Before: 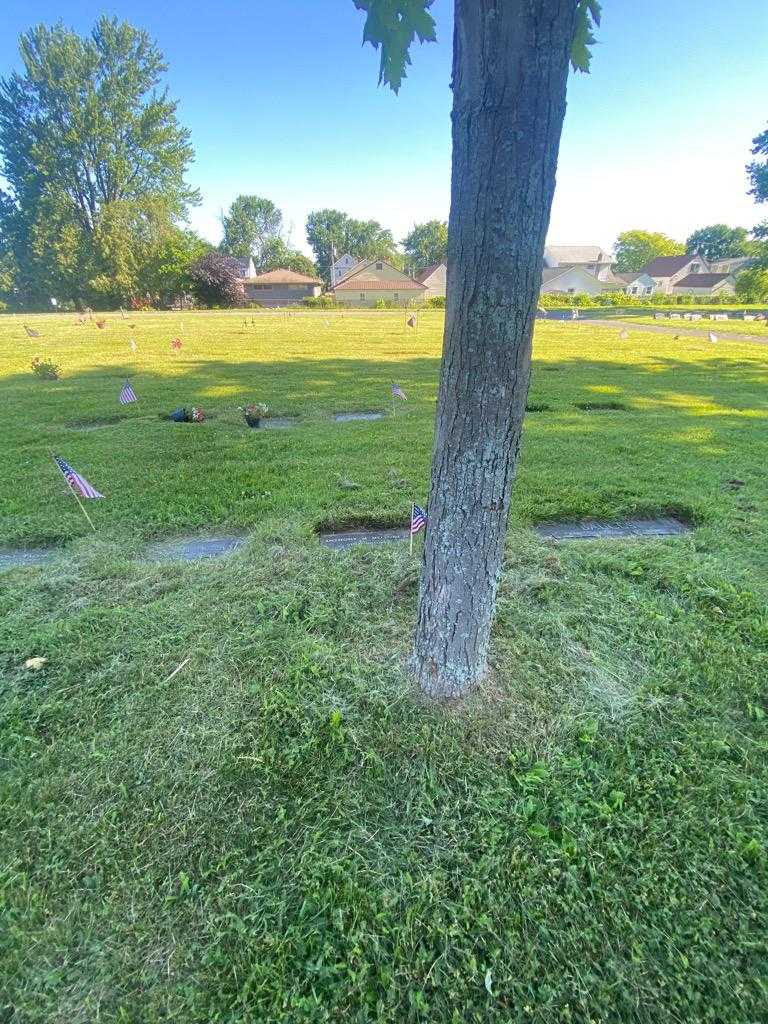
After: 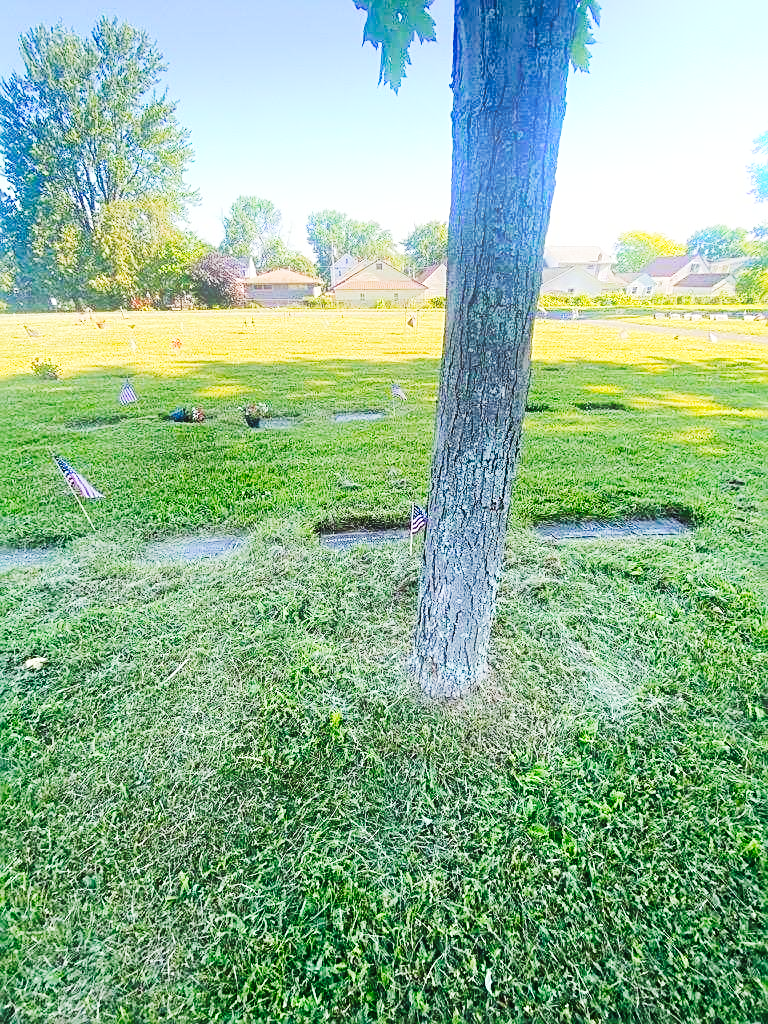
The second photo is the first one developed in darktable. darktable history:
sharpen: on, module defaults
bloom: size 13.65%, threshold 98.39%, strength 4.82%
tone curve: curves: ch0 [(0, 0) (0.003, 0.005) (0.011, 0.011) (0.025, 0.02) (0.044, 0.03) (0.069, 0.041) (0.1, 0.062) (0.136, 0.089) (0.177, 0.135) (0.224, 0.189) (0.277, 0.259) (0.335, 0.373) (0.399, 0.499) (0.468, 0.622) (0.543, 0.724) (0.623, 0.807) (0.709, 0.868) (0.801, 0.916) (0.898, 0.964) (1, 1)], preserve colors none
